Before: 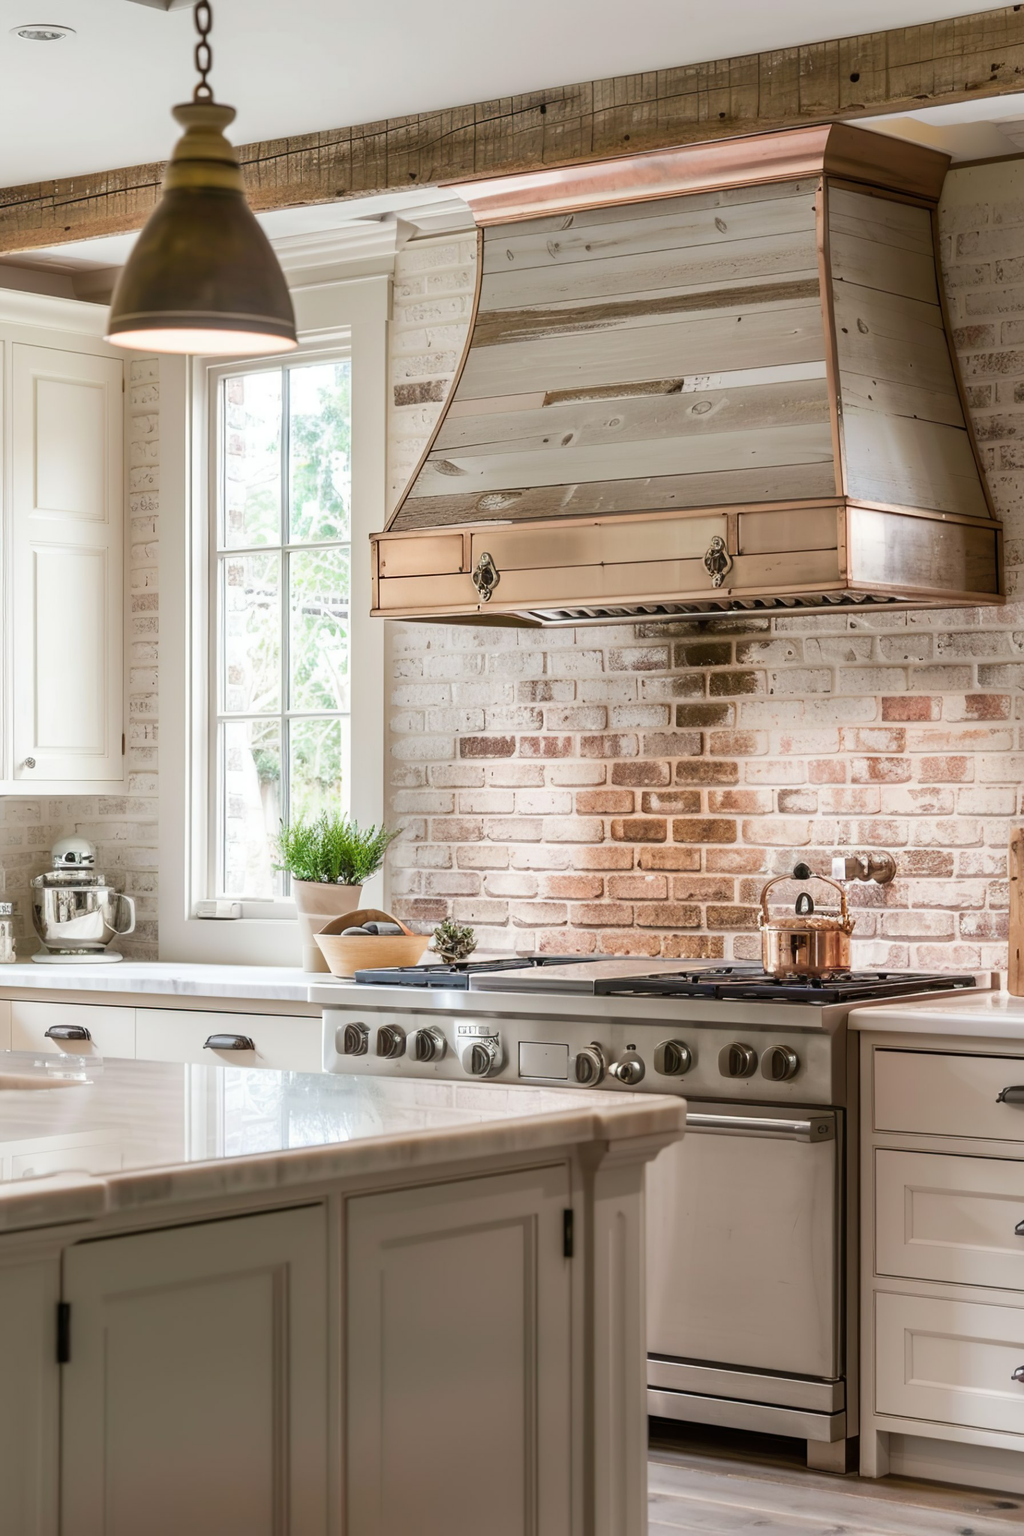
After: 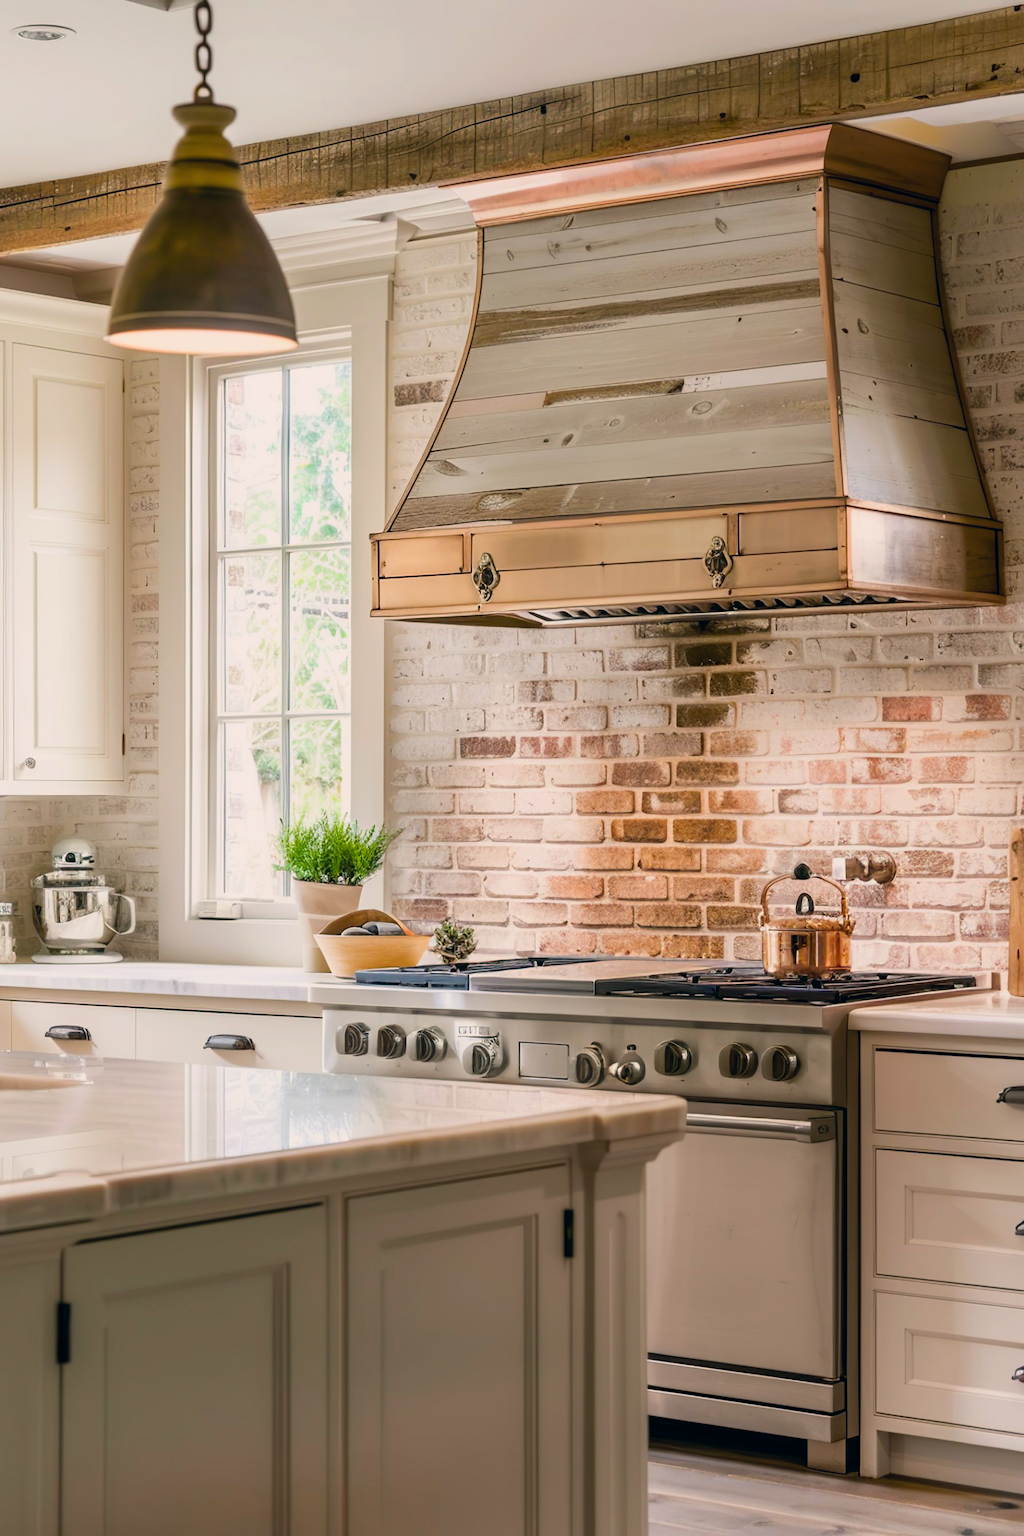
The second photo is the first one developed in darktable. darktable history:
color balance rgb: perceptual saturation grading › global saturation 25%, global vibrance 20%
color correction: highlights a* 5.38, highlights b* 5.3, shadows a* -4.26, shadows b* -5.11
filmic rgb: black relative exposure -11.35 EV, white relative exposure 3.22 EV, hardness 6.76, color science v6 (2022)
